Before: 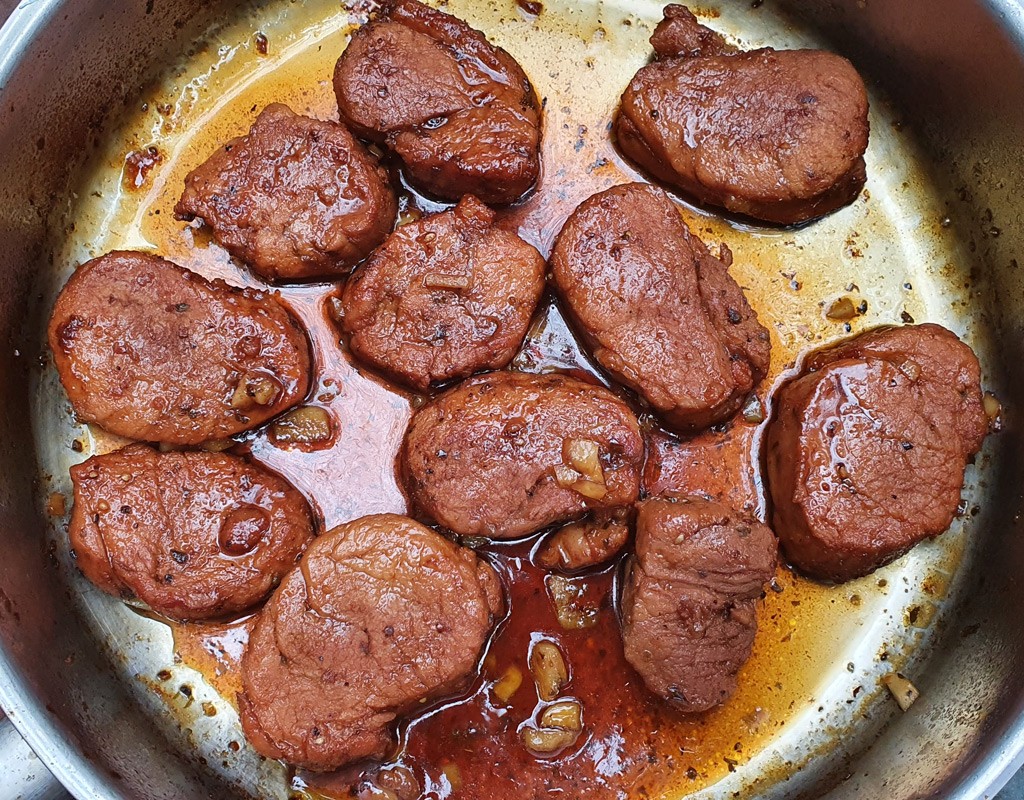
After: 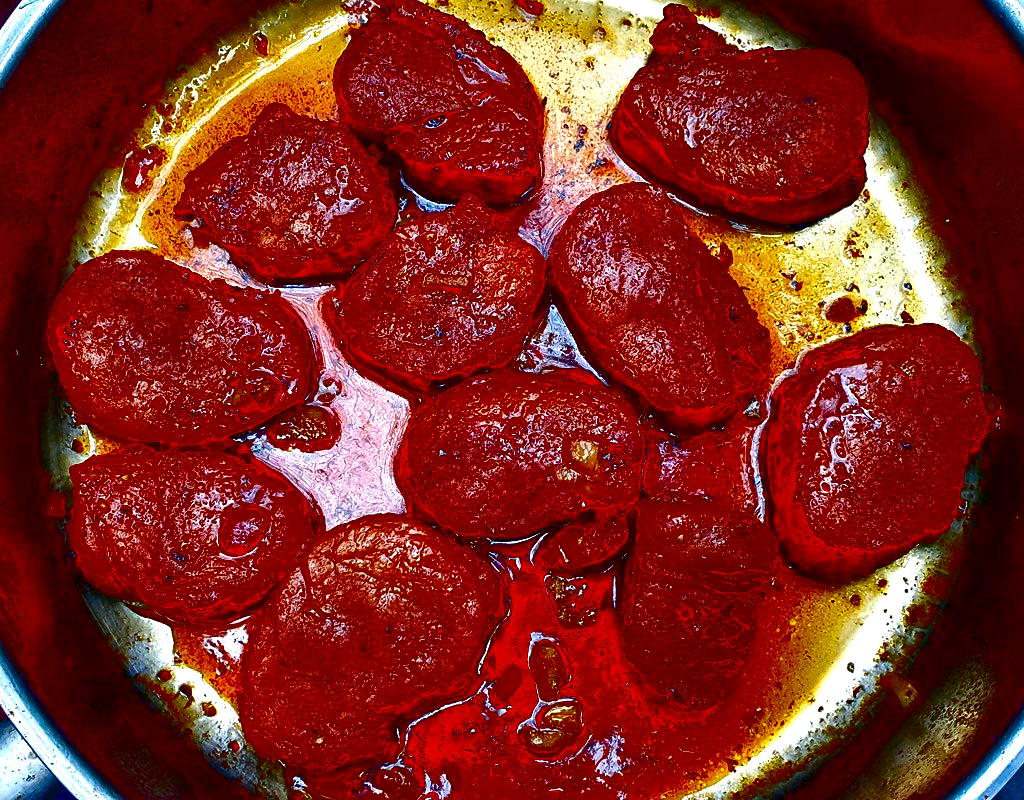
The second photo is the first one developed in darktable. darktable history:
contrast brightness saturation: brightness -1, saturation 1
exposure: black level correction 0.04, exposure 0.5 EV, compensate highlight preservation false
